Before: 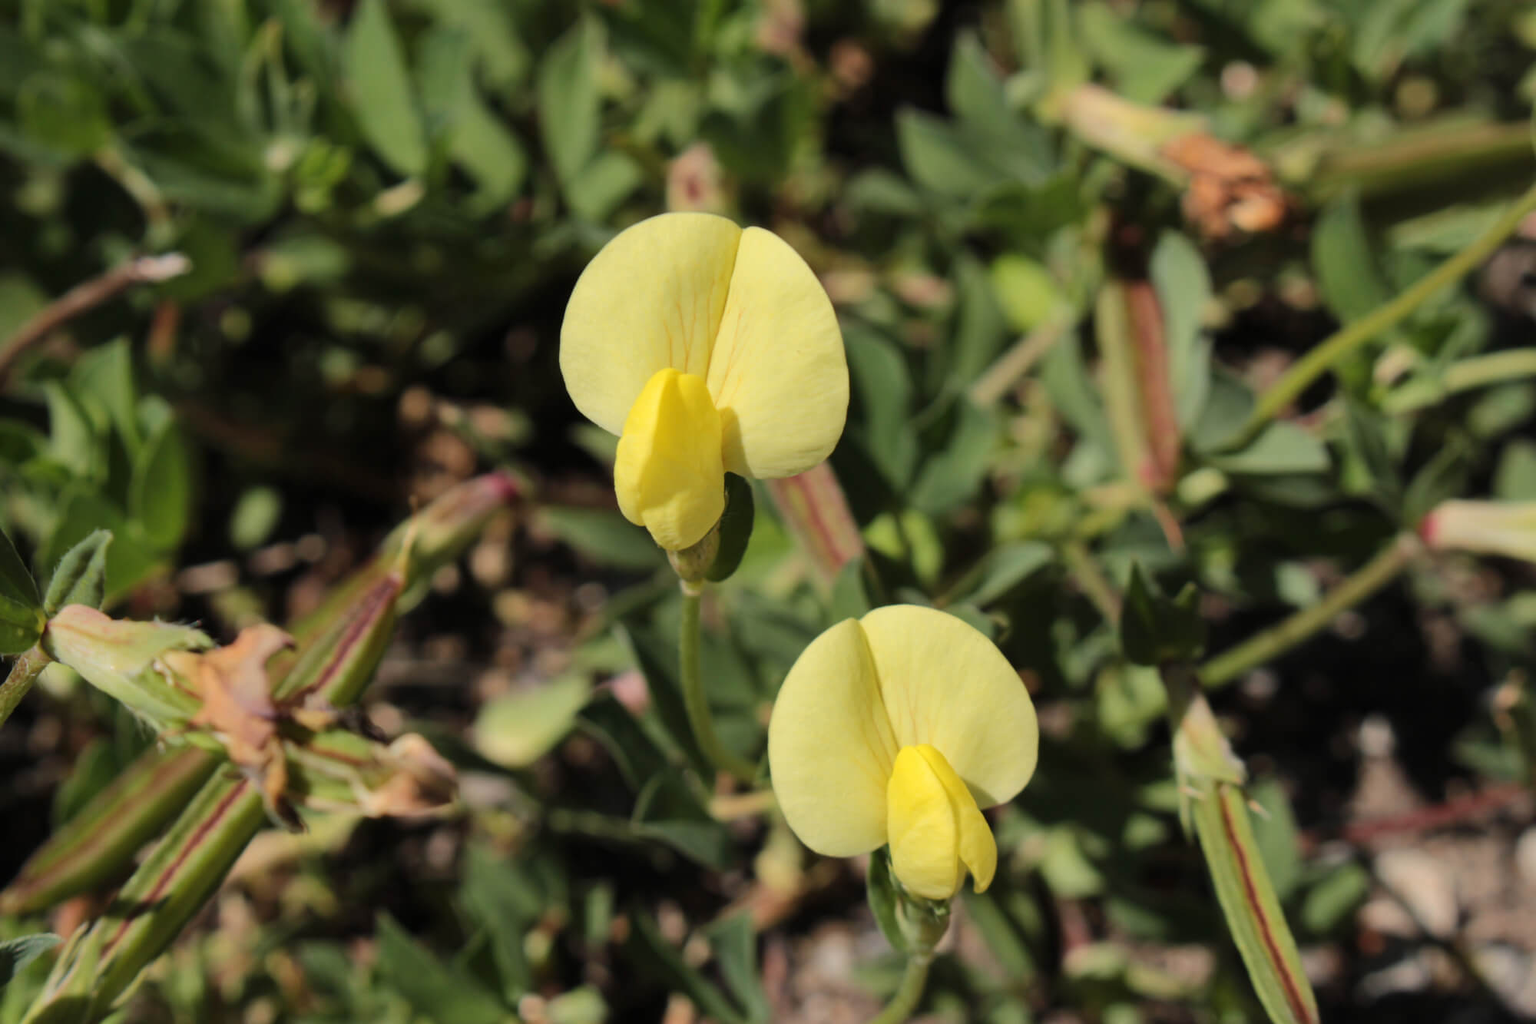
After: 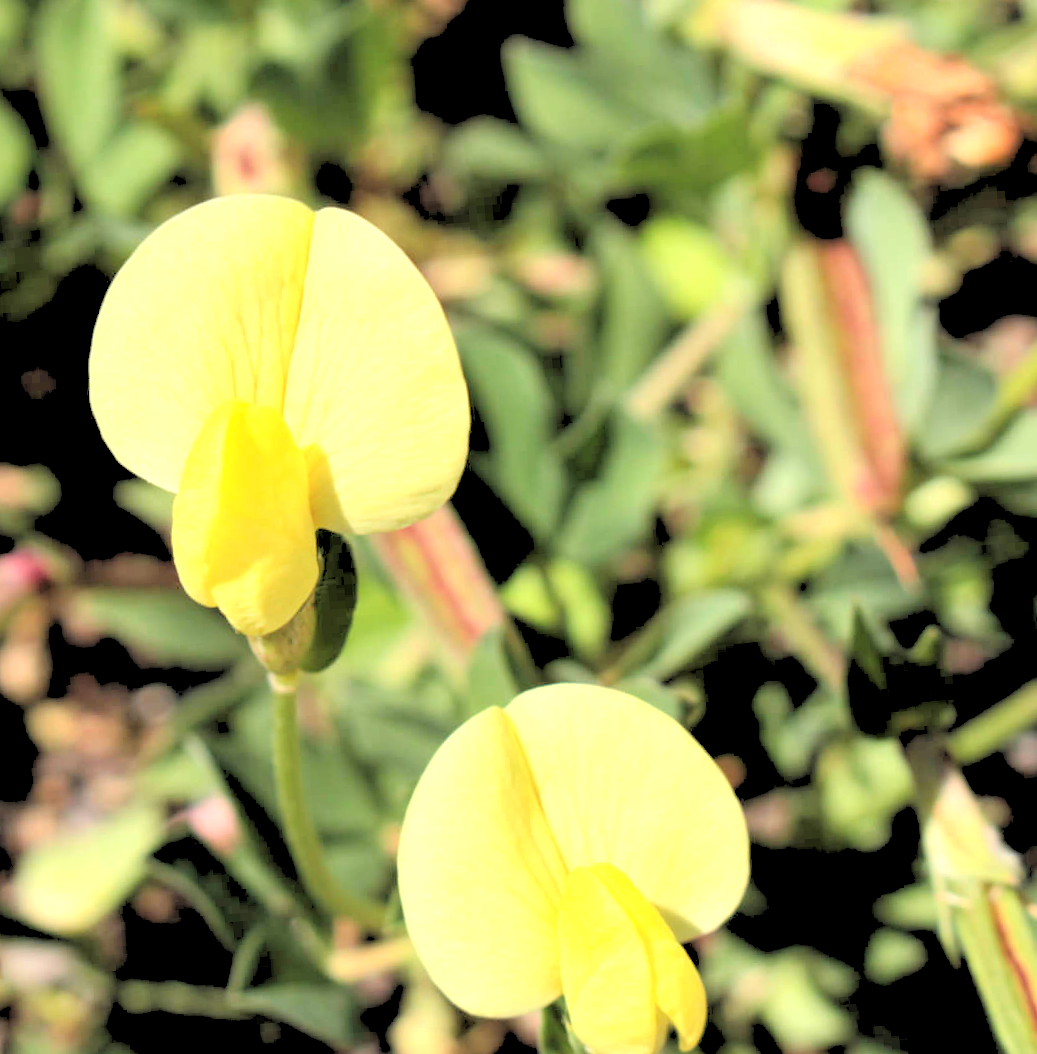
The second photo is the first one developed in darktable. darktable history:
crop: left 32.075%, top 10.976%, right 18.355%, bottom 17.596%
rgb levels: levels [[0.027, 0.429, 0.996], [0, 0.5, 1], [0, 0.5, 1]]
exposure: black level correction 0, exposure 1.1 EV, compensate exposure bias true, compensate highlight preservation false
rotate and perspective: rotation -4.25°, automatic cropping off
